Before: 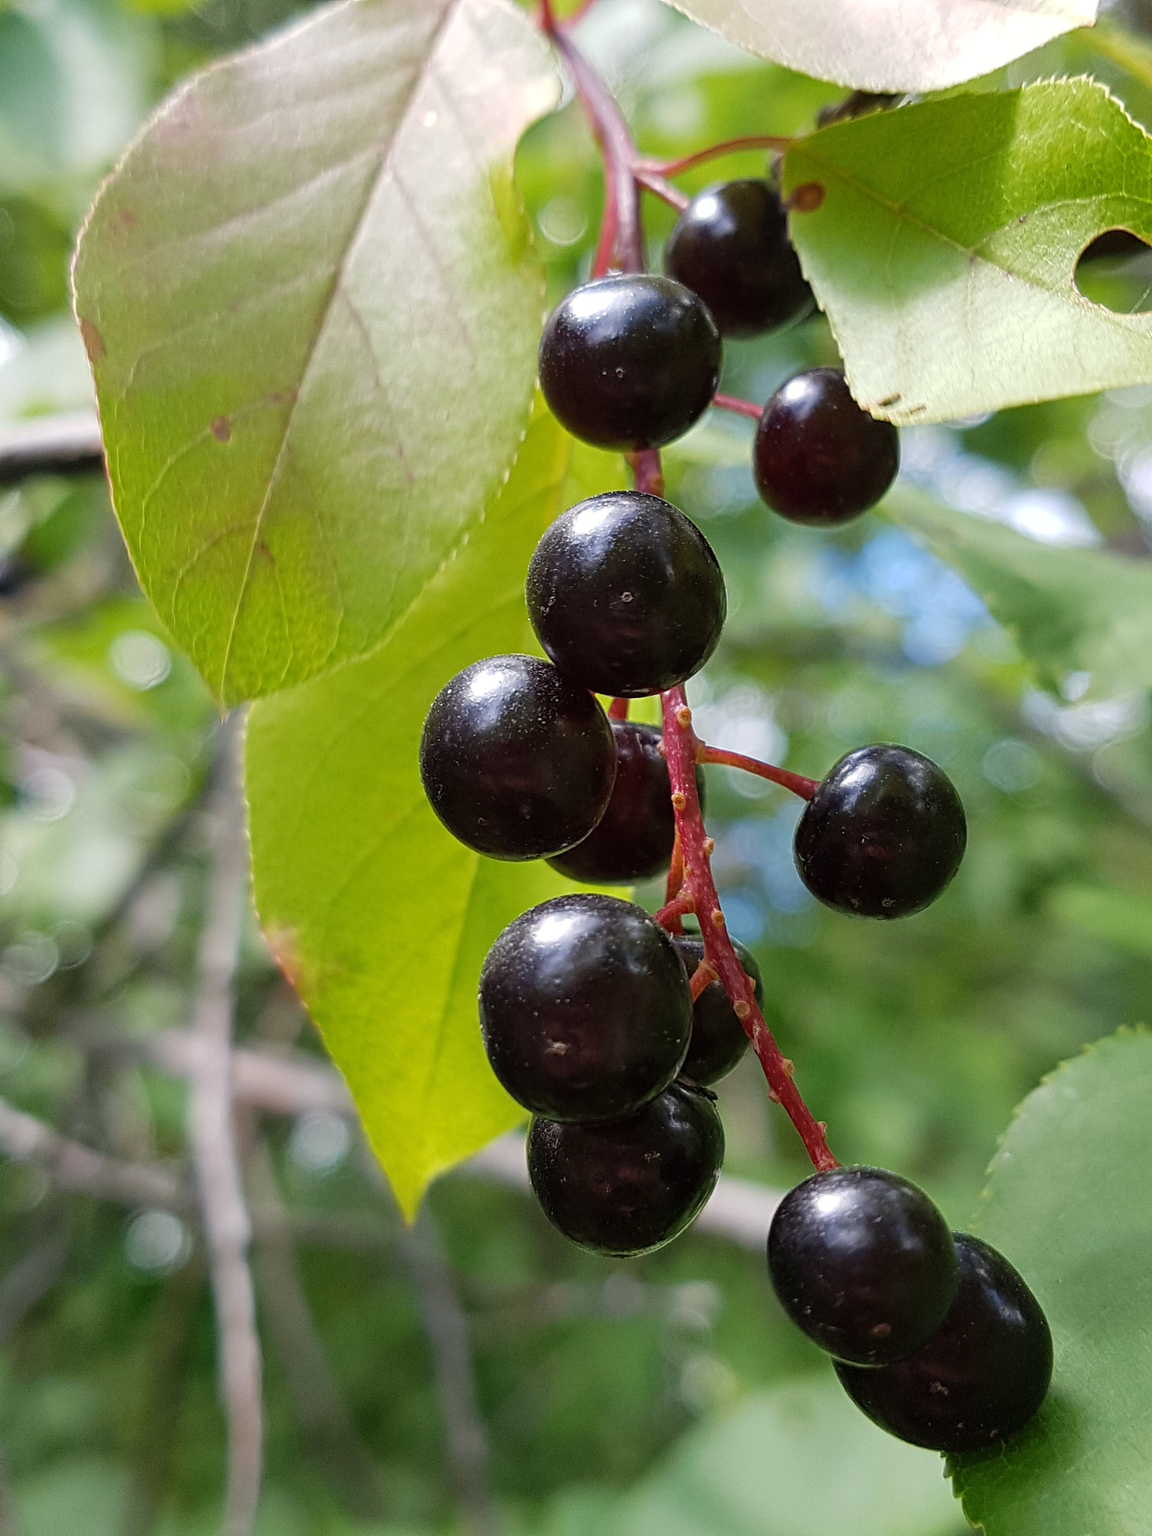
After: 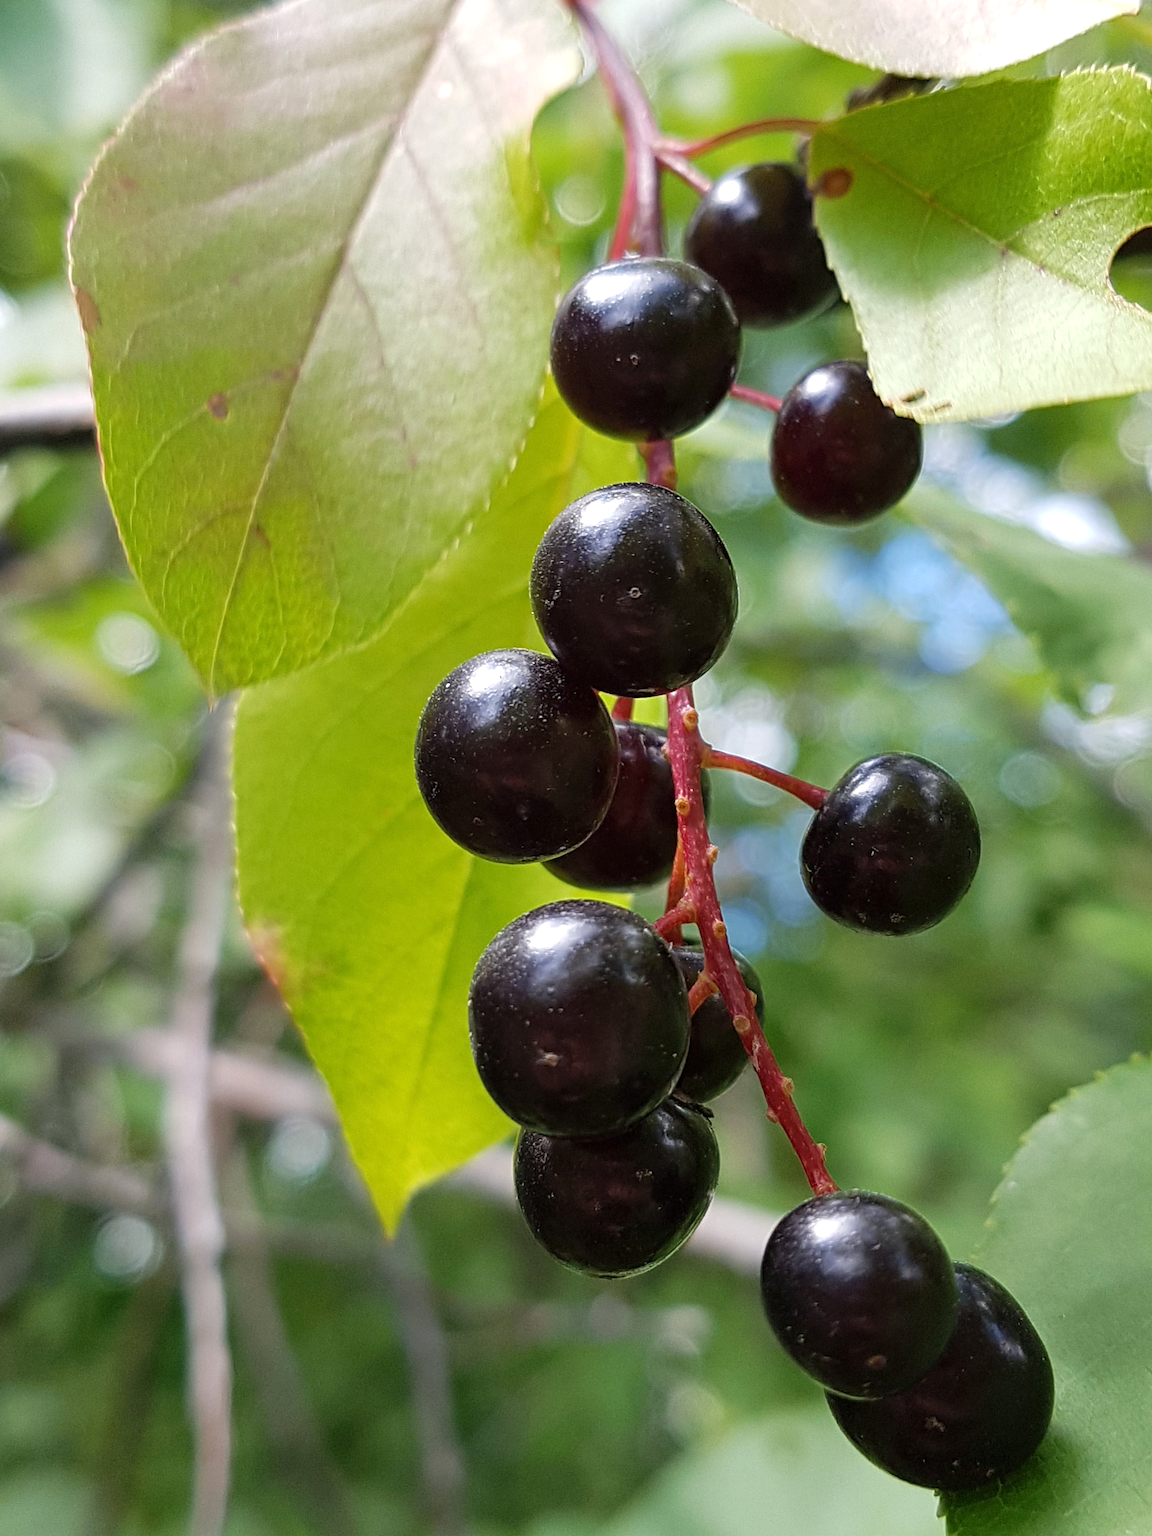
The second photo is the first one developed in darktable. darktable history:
exposure: exposure 0.128 EV, compensate highlight preservation false
crop and rotate: angle -1.69°
